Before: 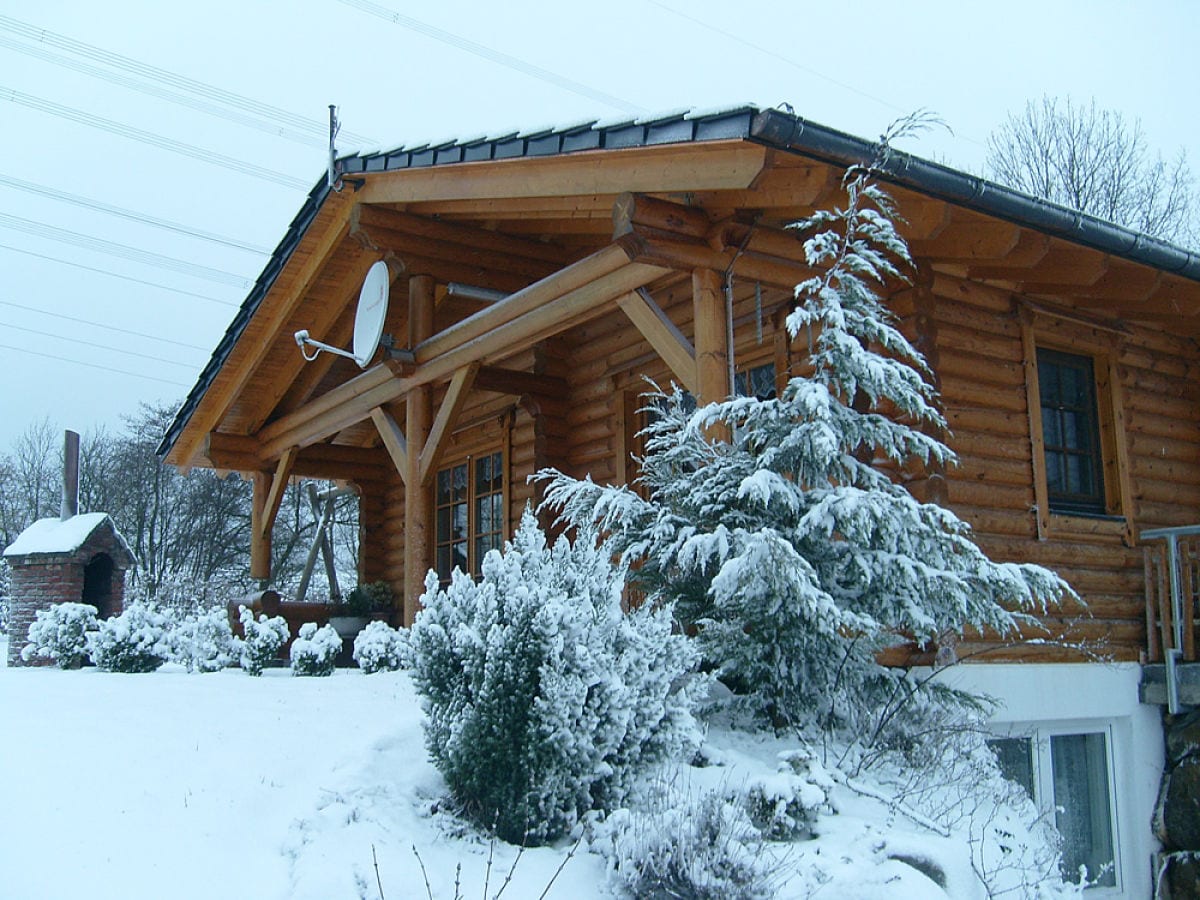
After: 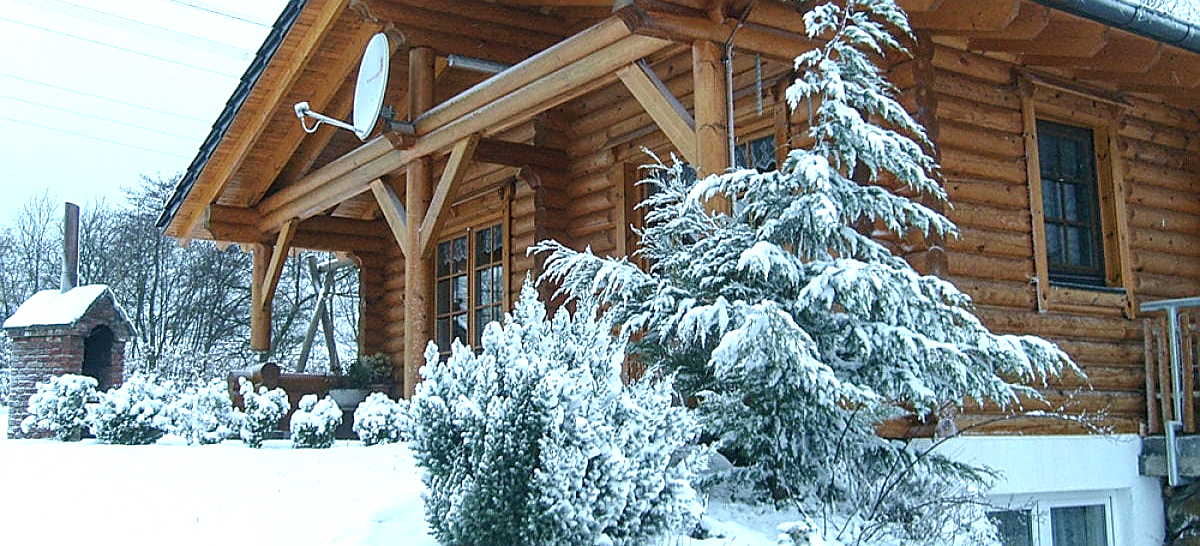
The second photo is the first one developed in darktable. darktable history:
exposure: black level correction 0, exposure 0.7 EV, compensate exposure bias true, compensate highlight preservation false
crop and rotate: top 25.357%, bottom 13.942%
local contrast: on, module defaults
sharpen: on, module defaults
